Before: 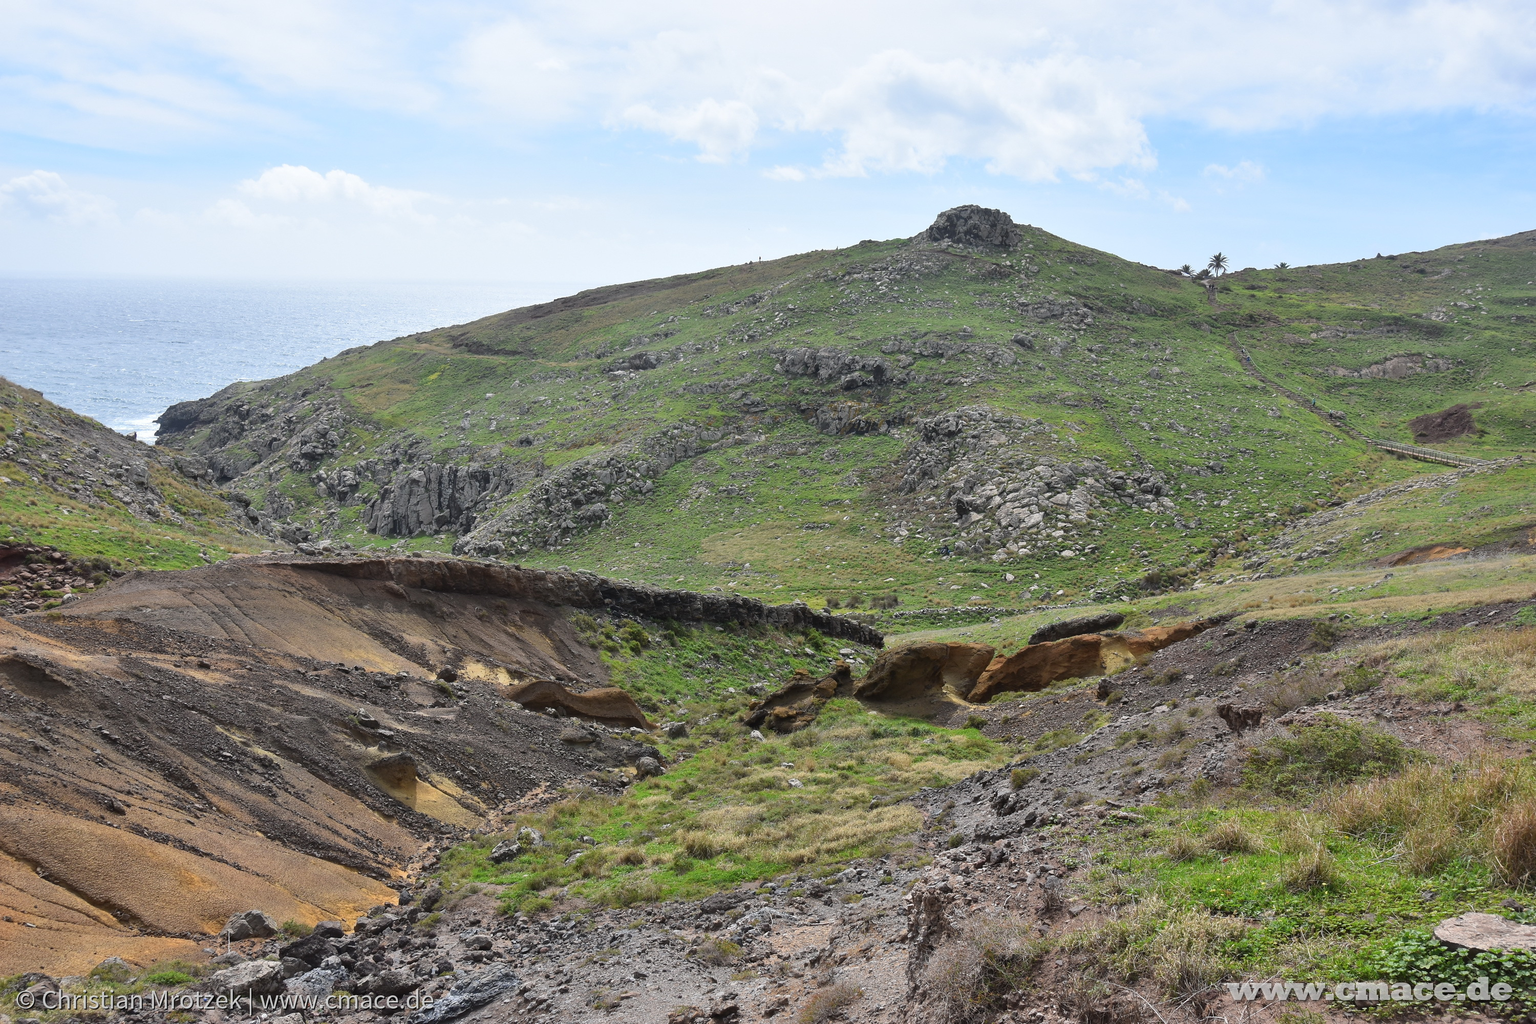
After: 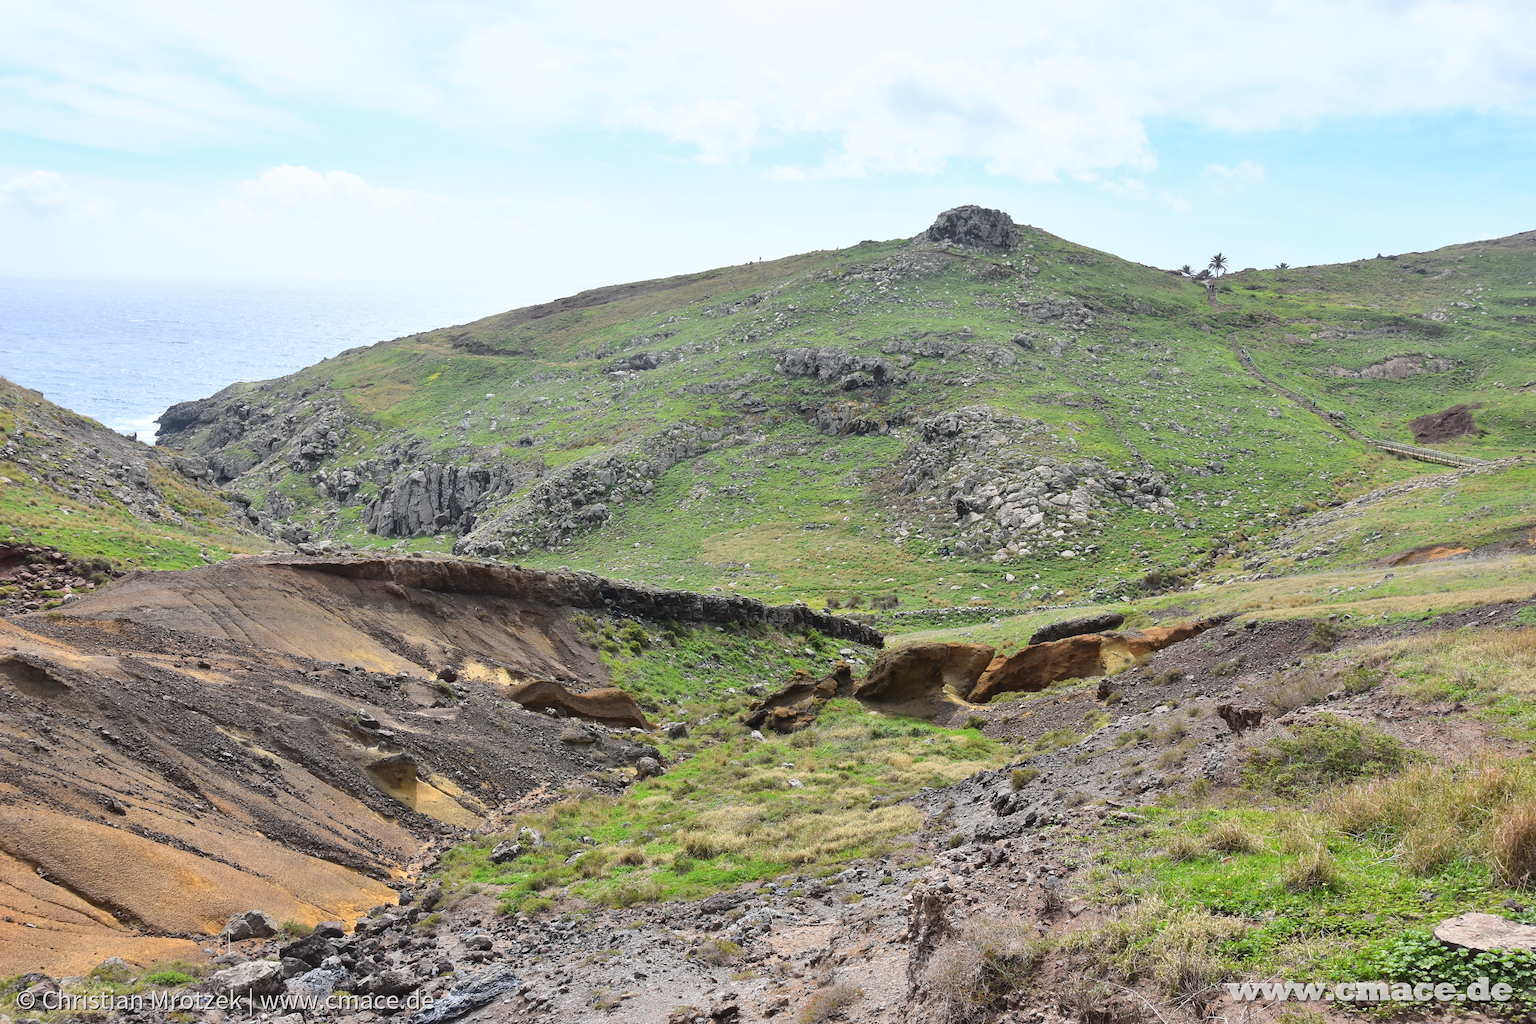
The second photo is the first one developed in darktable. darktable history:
tone curve: curves: ch0 [(0, 0) (0.003, 0.023) (0.011, 0.025) (0.025, 0.029) (0.044, 0.047) (0.069, 0.079) (0.1, 0.113) (0.136, 0.152) (0.177, 0.199) (0.224, 0.26) (0.277, 0.333) (0.335, 0.404) (0.399, 0.48) (0.468, 0.559) (0.543, 0.635) (0.623, 0.713) (0.709, 0.797) (0.801, 0.879) (0.898, 0.953) (1, 1)], color space Lab, linked channels, preserve colors none
